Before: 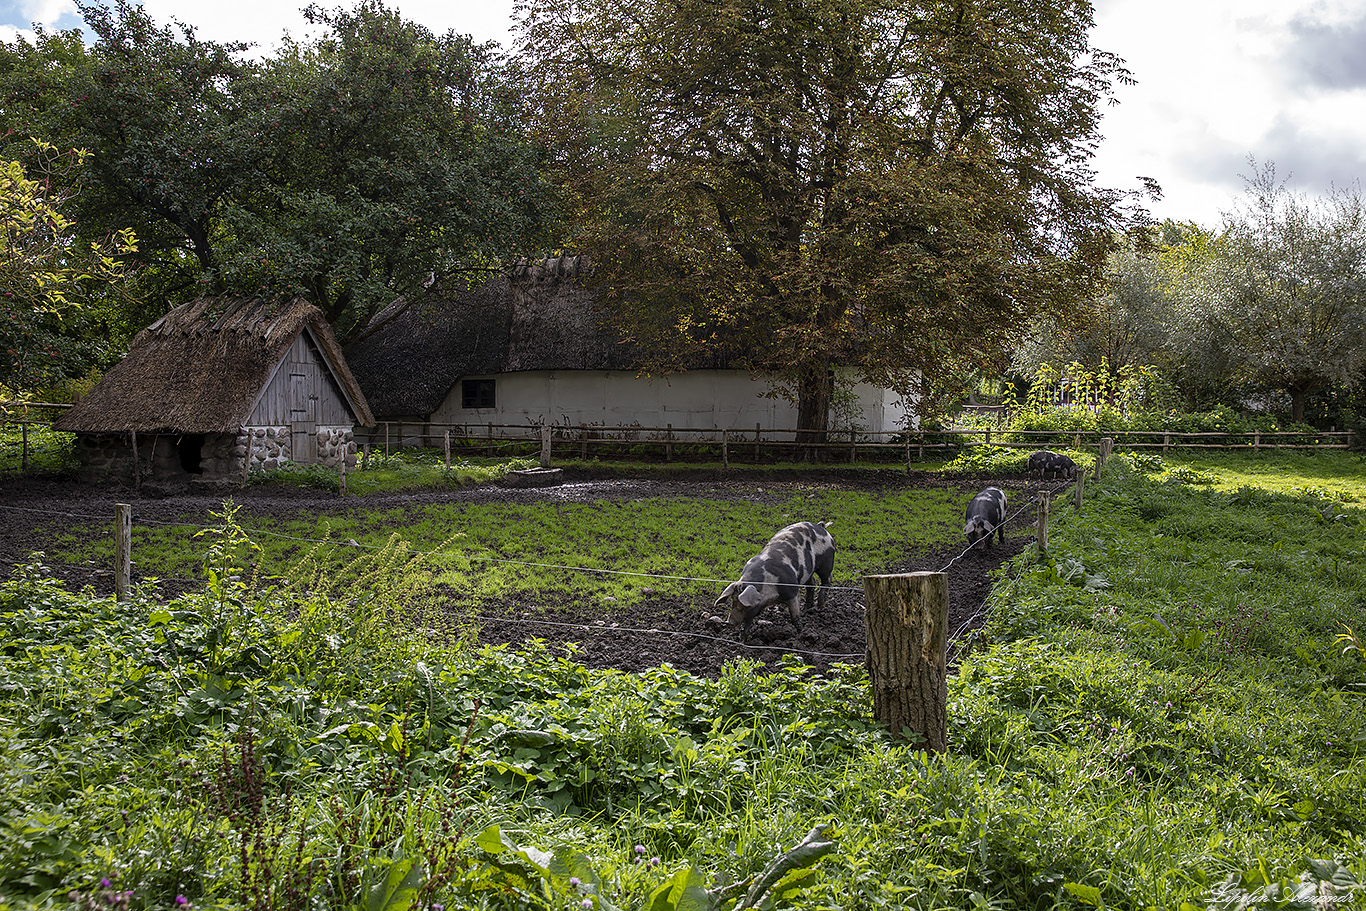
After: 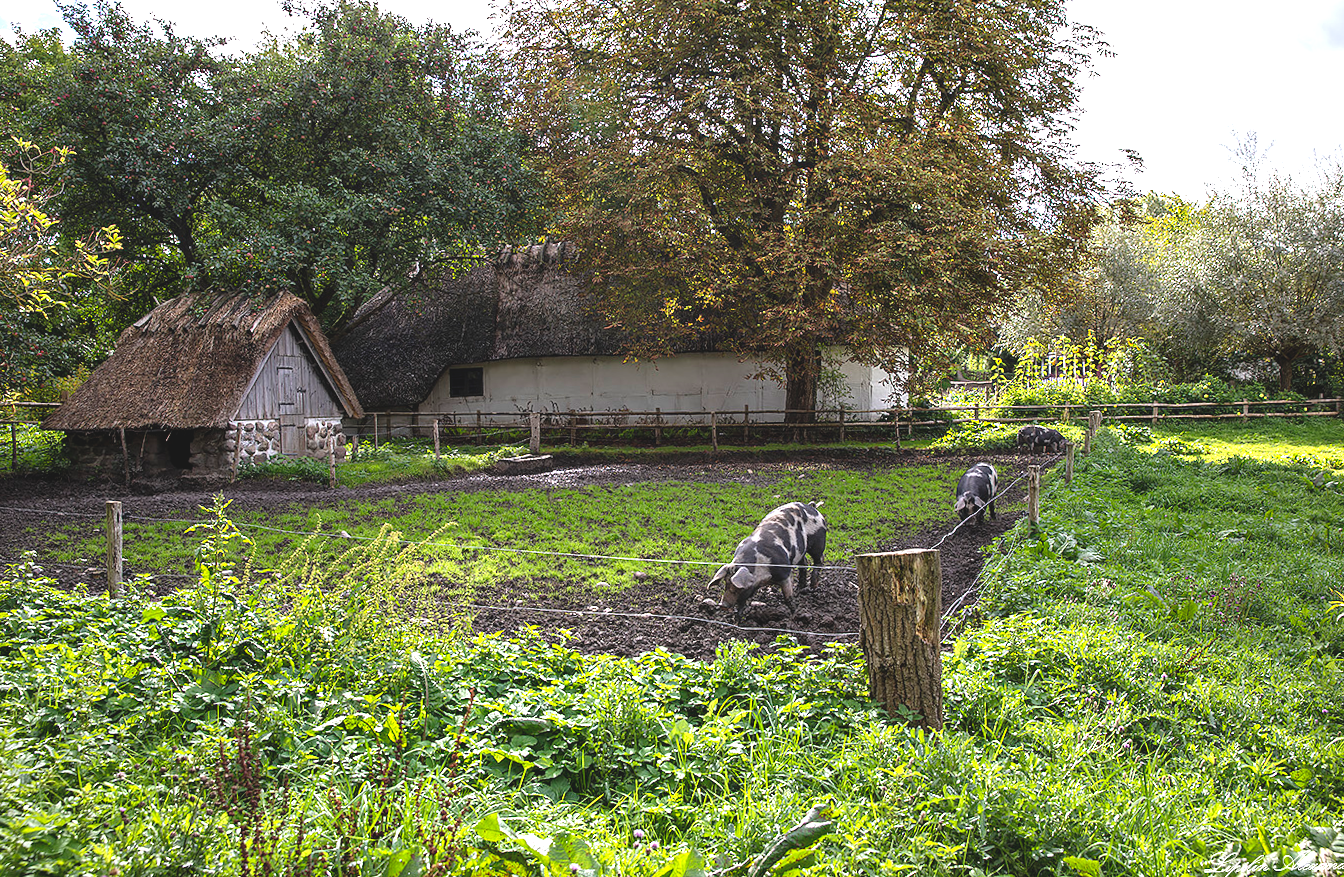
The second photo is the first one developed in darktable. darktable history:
rotate and perspective: rotation -1.42°, crop left 0.016, crop right 0.984, crop top 0.035, crop bottom 0.965
exposure: black level correction -0.005, exposure 1 EV, compensate highlight preservation false
